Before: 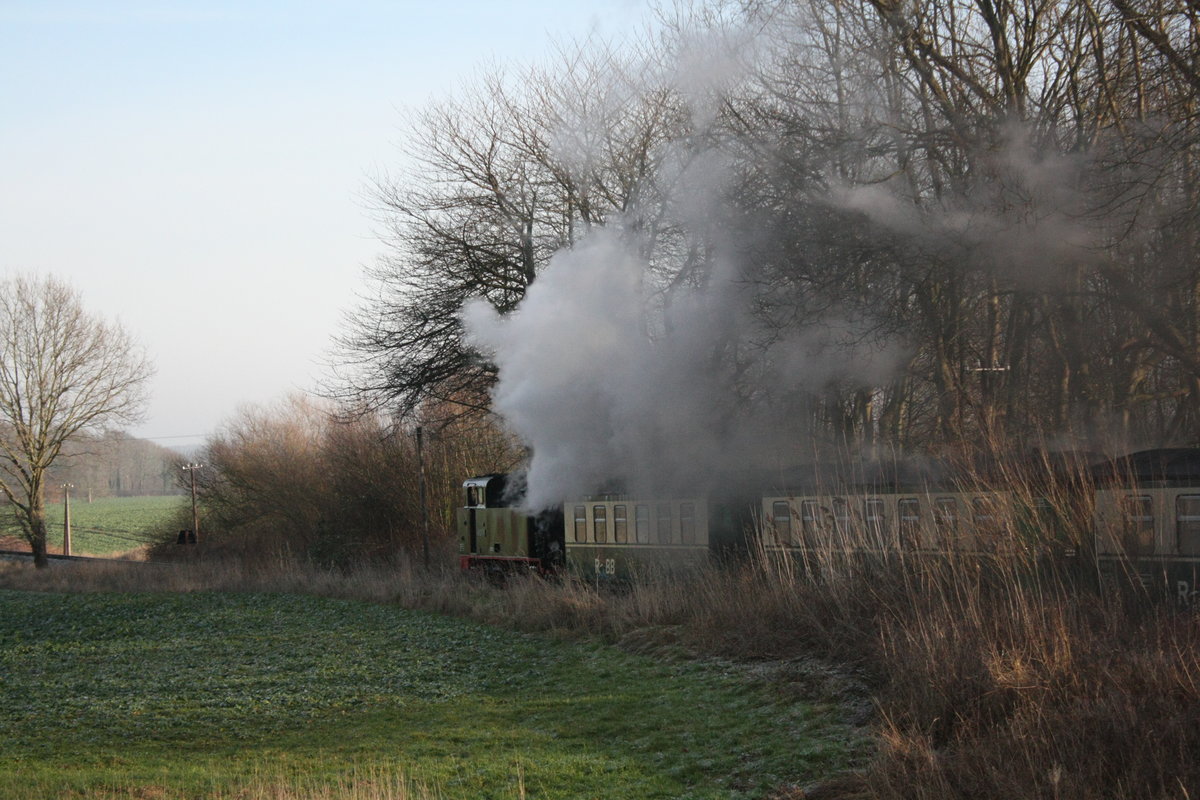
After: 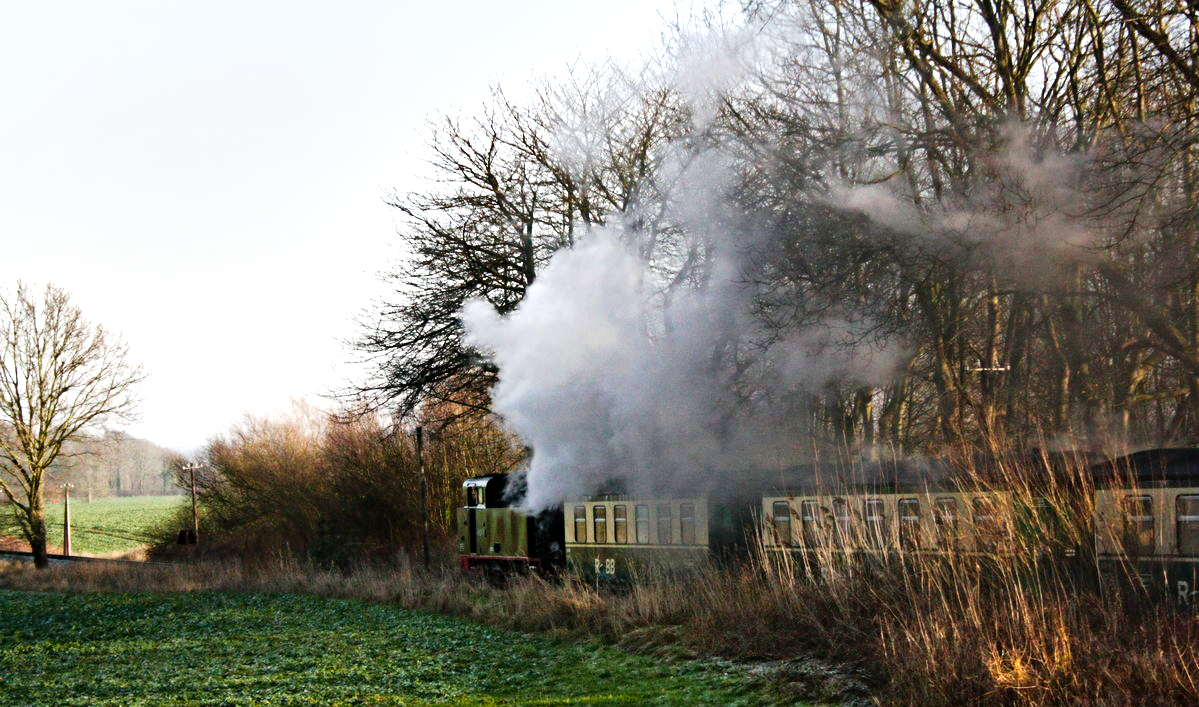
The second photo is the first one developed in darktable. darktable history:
crop and rotate: top 0%, bottom 11.501%
velvia: on, module defaults
tone curve: curves: ch0 [(0, 0) (0.071, 0.047) (0.266, 0.26) (0.491, 0.552) (0.753, 0.818) (1, 0.983)]; ch1 [(0, 0) (0.346, 0.307) (0.408, 0.369) (0.463, 0.443) (0.482, 0.493) (0.502, 0.5) (0.517, 0.518) (0.55, 0.573) (0.597, 0.641) (0.651, 0.709) (1, 1)]; ch2 [(0, 0) (0.346, 0.34) (0.434, 0.46) (0.485, 0.494) (0.5, 0.494) (0.517, 0.506) (0.535, 0.545) (0.583, 0.634) (0.625, 0.686) (1, 1)], preserve colors none
color balance rgb: perceptual saturation grading › global saturation 0.907%, perceptual saturation grading › highlights -17.095%, perceptual saturation grading › mid-tones 33.706%, perceptual saturation grading › shadows 50.477%, global vibrance 24.994%, contrast 20.179%
tone equalizer: -8 EV -0.418 EV, -7 EV -0.361 EV, -6 EV -0.336 EV, -5 EV -0.26 EV, -3 EV 0.205 EV, -2 EV 0.316 EV, -1 EV 0.398 EV, +0 EV 0.443 EV
shadows and highlights: low approximation 0.01, soften with gaussian
contrast equalizer: octaves 7, y [[0.5, 0.5, 0.501, 0.63, 0.504, 0.5], [0.5 ×6], [0.5 ×6], [0 ×6], [0 ×6]]
